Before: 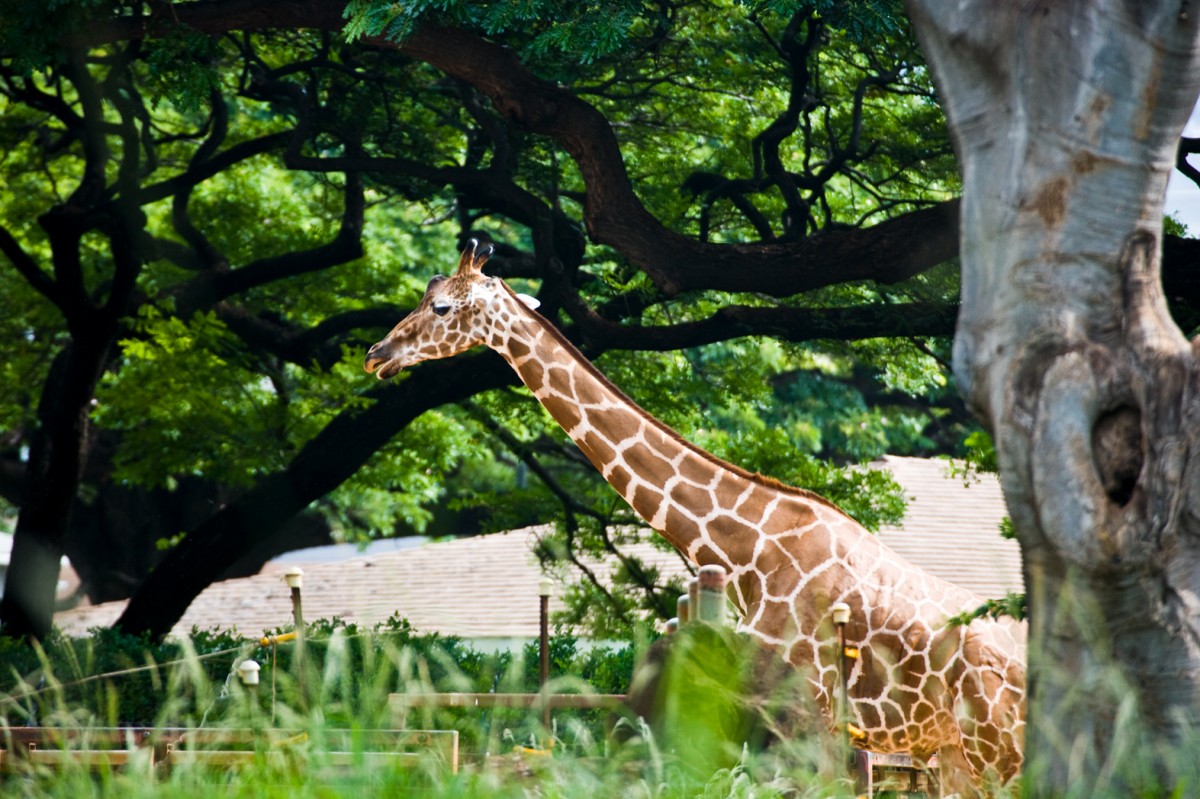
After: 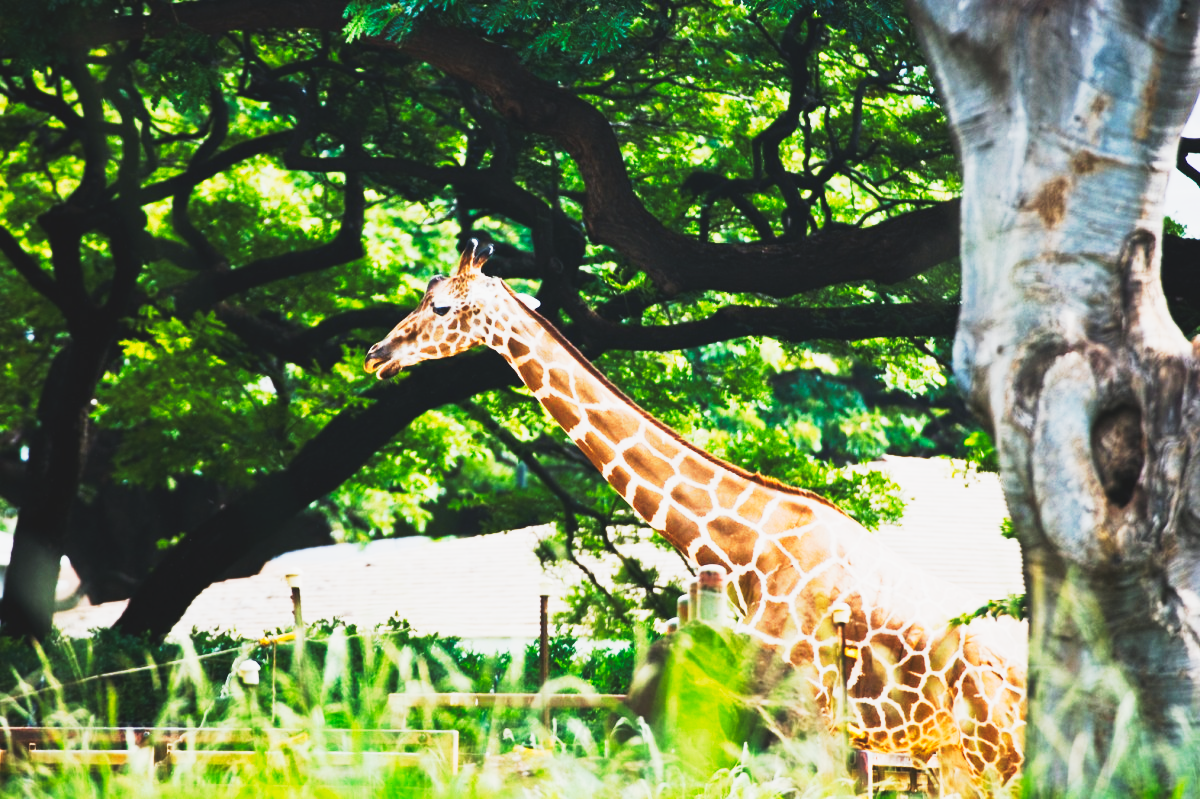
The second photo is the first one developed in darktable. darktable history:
tone curve: curves: ch0 [(0, 0.098) (0.262, 0.324) (0.421, 0.59) (0.54, 0.803) (0.725, 0.922) (0.99, 0.974)], preserve colors none
